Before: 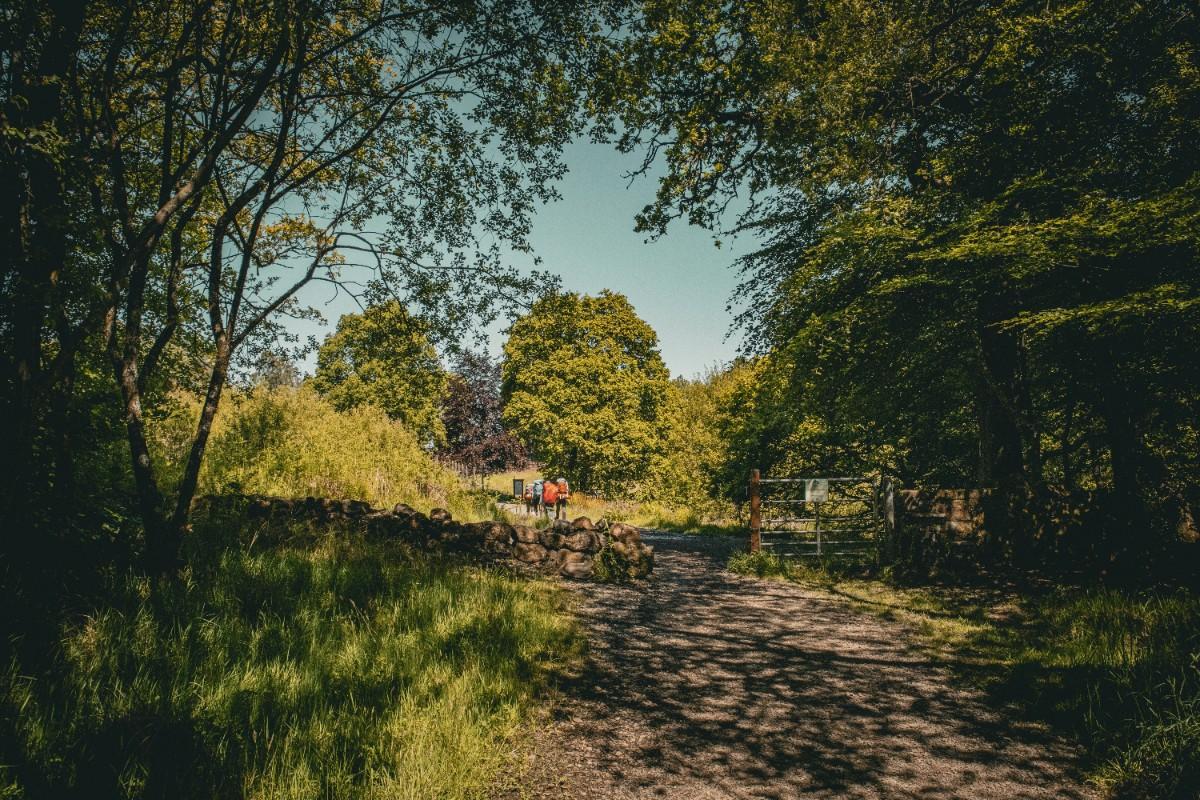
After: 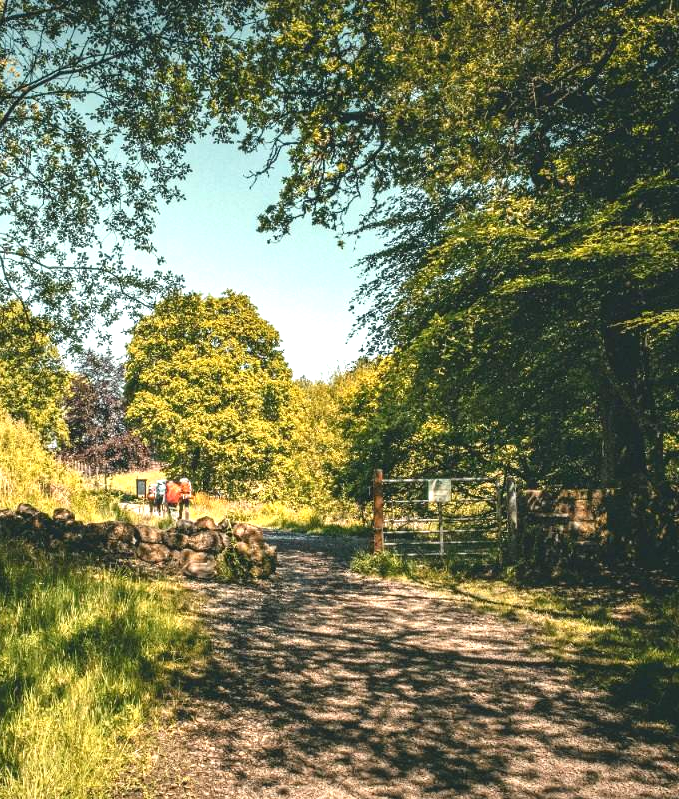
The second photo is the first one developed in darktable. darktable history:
crop: left 31.458%, top 0%, right 11.876%
exposure: black level correction 0, exposure 1.2 EV, compensate highlight preservation false
